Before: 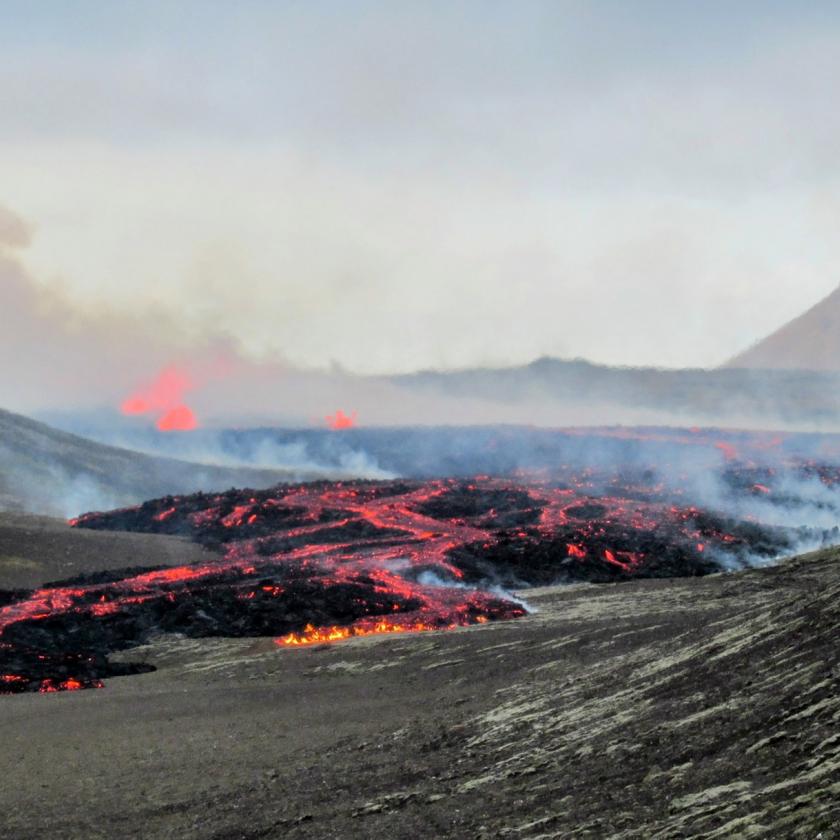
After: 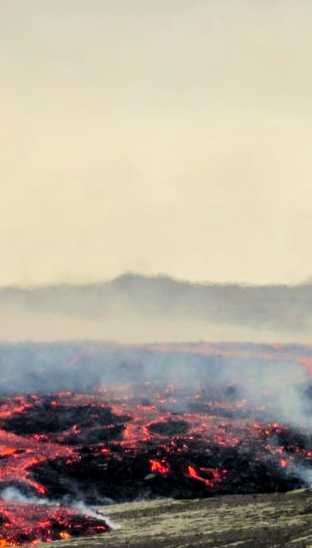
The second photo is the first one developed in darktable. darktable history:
tone curve: curves: ch0 [(0.021, 0) (0.104, 0.052) (0.496, 0.526) (0.737, 0.783) (1, 1)], preserve colors none
color correction: highlights a* 1.35, highlights b* 17.99
crop and rotate: left 49.696%, top 10.106%, right 13.116%, bottom 24.565%
